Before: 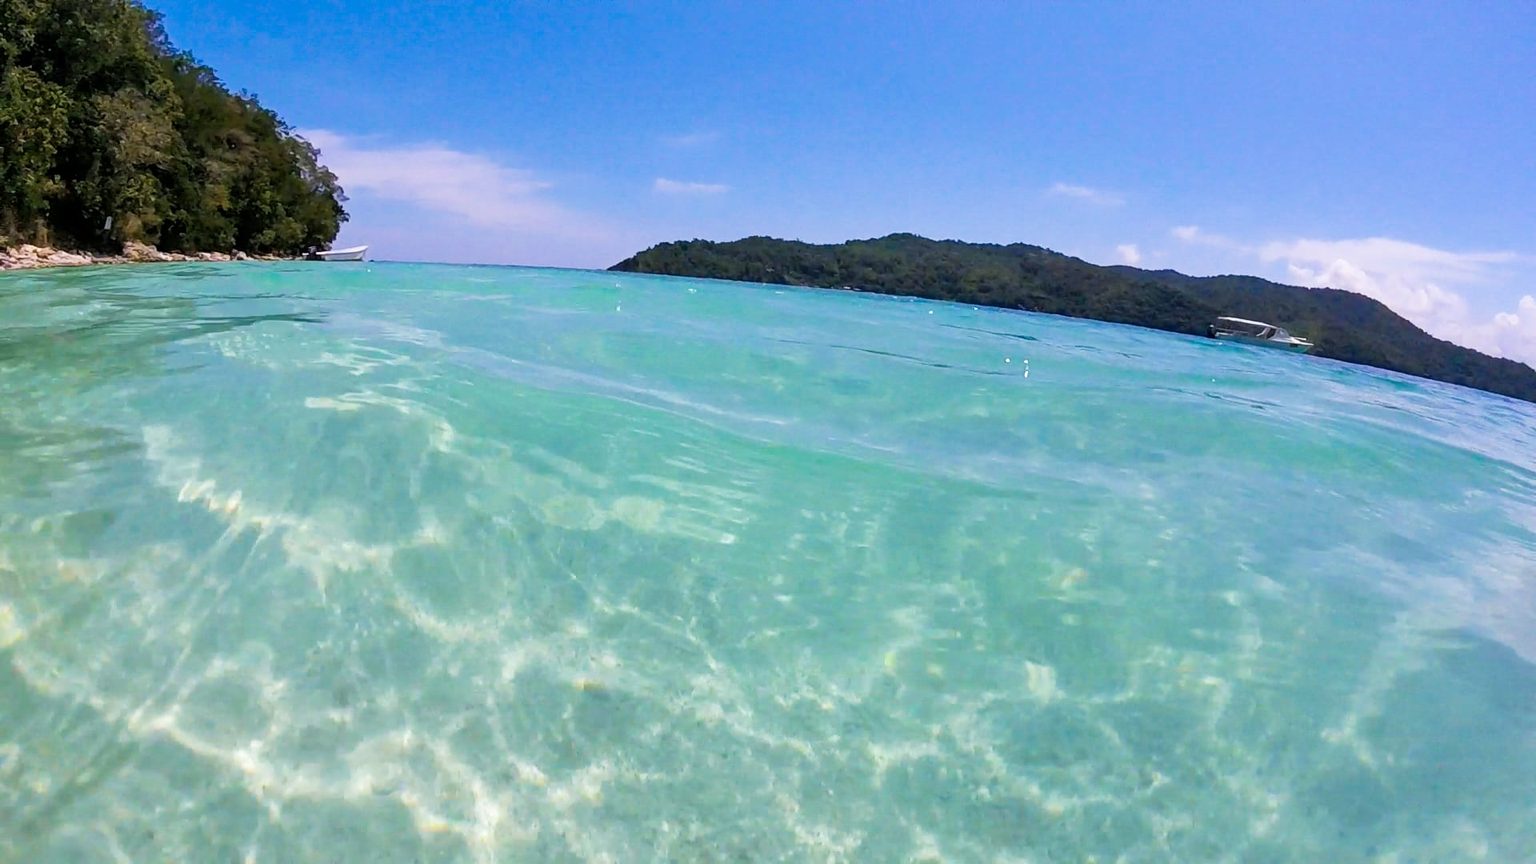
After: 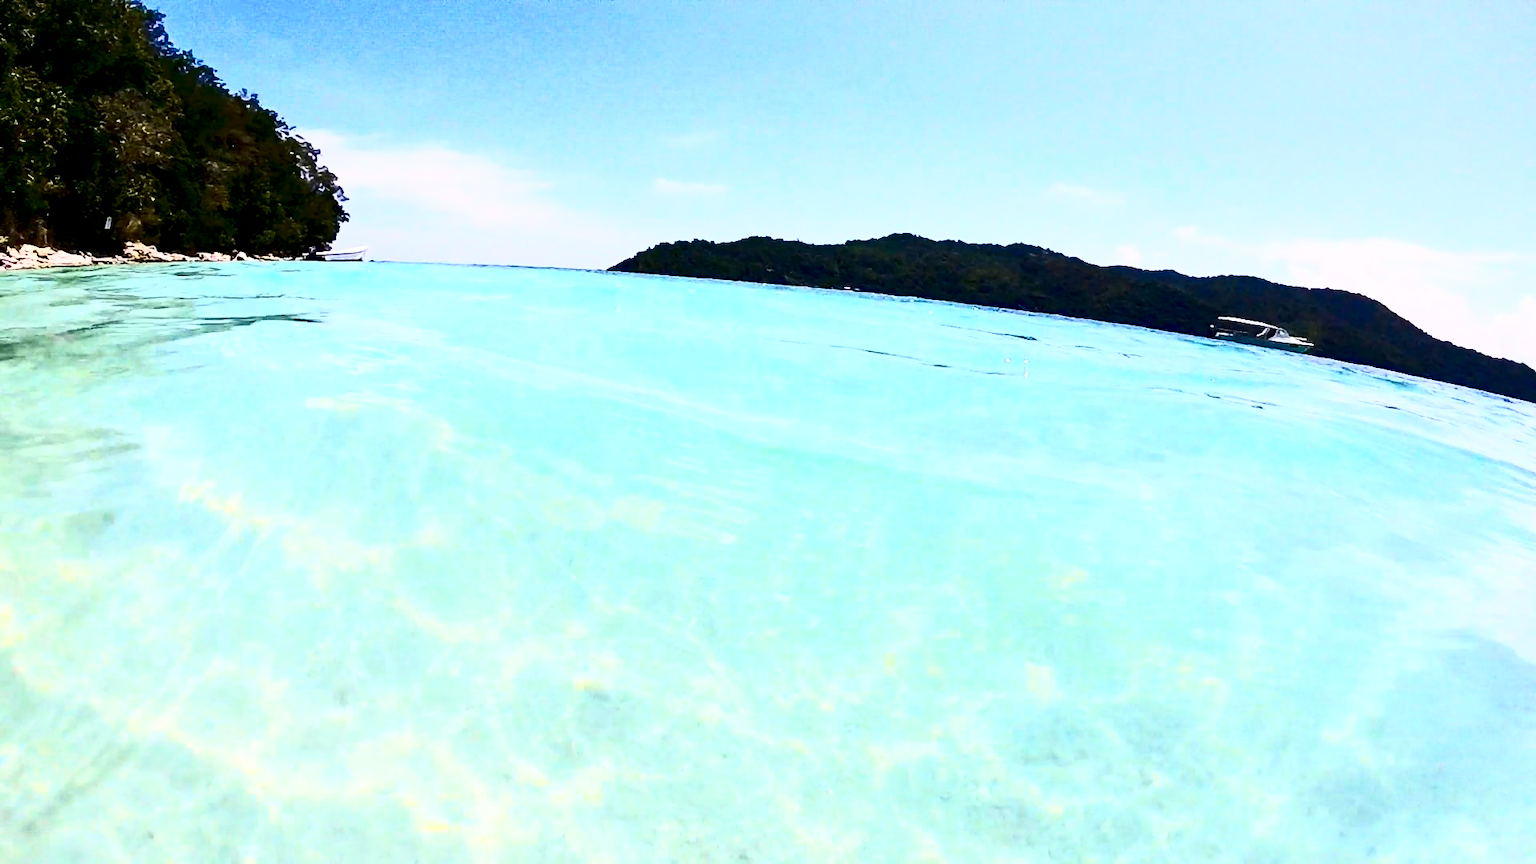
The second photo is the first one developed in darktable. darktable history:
exposure: black level correction 0.009, exposure 0.11 EV, compensate exposure bias true, compensate highlight preservation false
contrast brightness saturation: contrast 0.925, brightness 0.198
